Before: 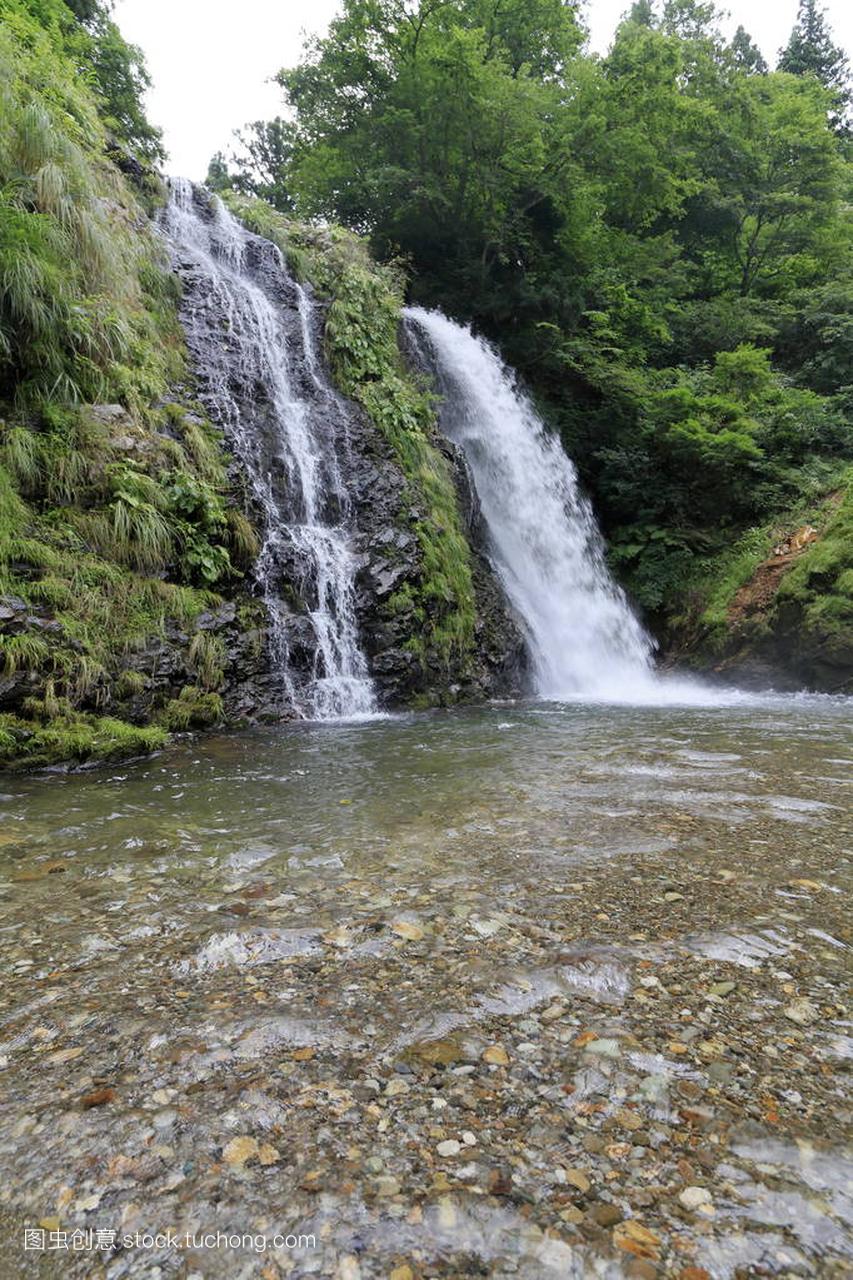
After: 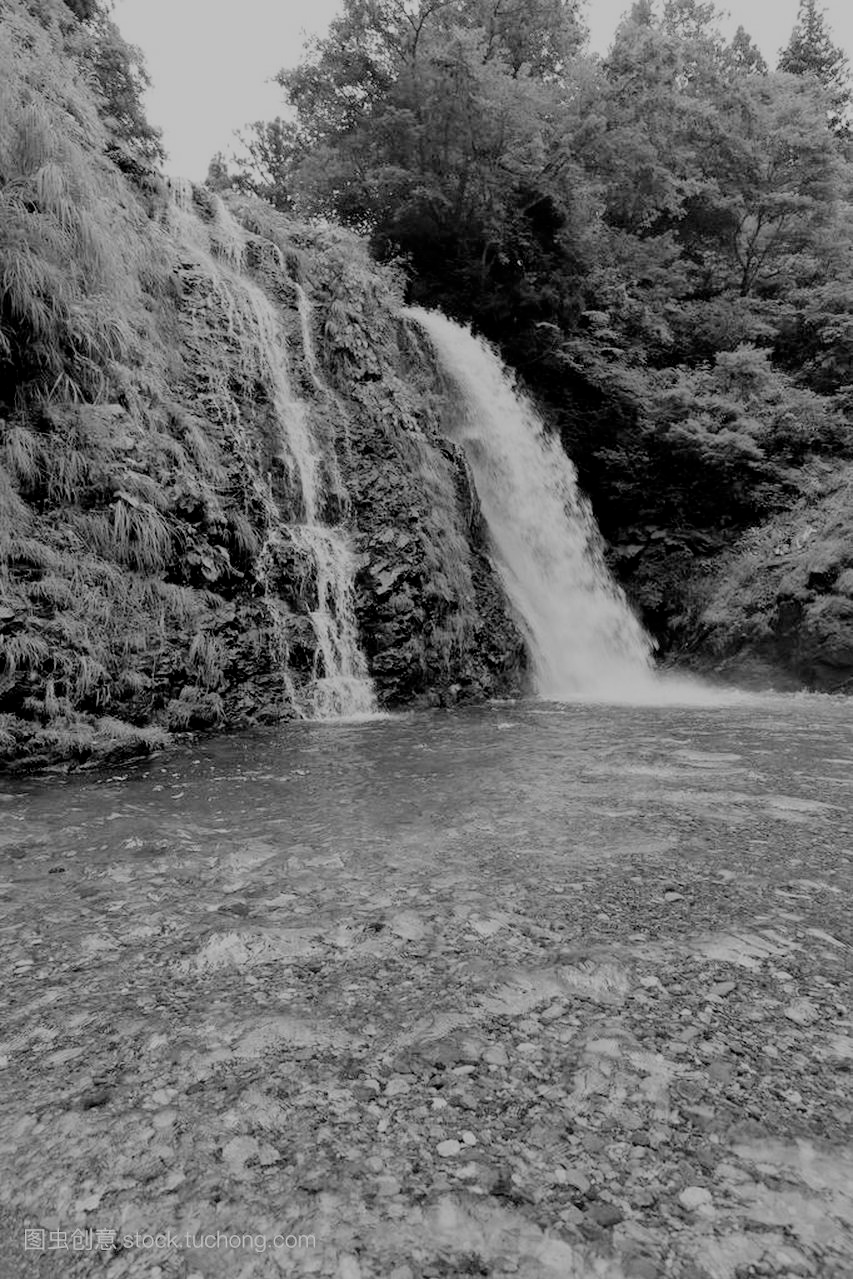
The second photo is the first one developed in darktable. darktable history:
filmic rgb: middle gray luminance 18%, black relative exposure -7.5 EV, white relative exposure 8.5 EV, threshold 6 EV, target black luminance 0%, hardness 2.23, latitude 18.37%, contrast 0.878, highlights saturation mix 5%, shadows ↔ highlights balance 10.15%, add noise in highlights 0, preserve chrominance no, color science v3 (2019), use custom middle-gray values true, iterations of high-quality reconstruction 0, contrast in highlights soft, enable highlight reconstruction true
crop: bottom 0.071%
tone equalizer: on, module defaults
monochrome: a 32, b 64, size 2.3
